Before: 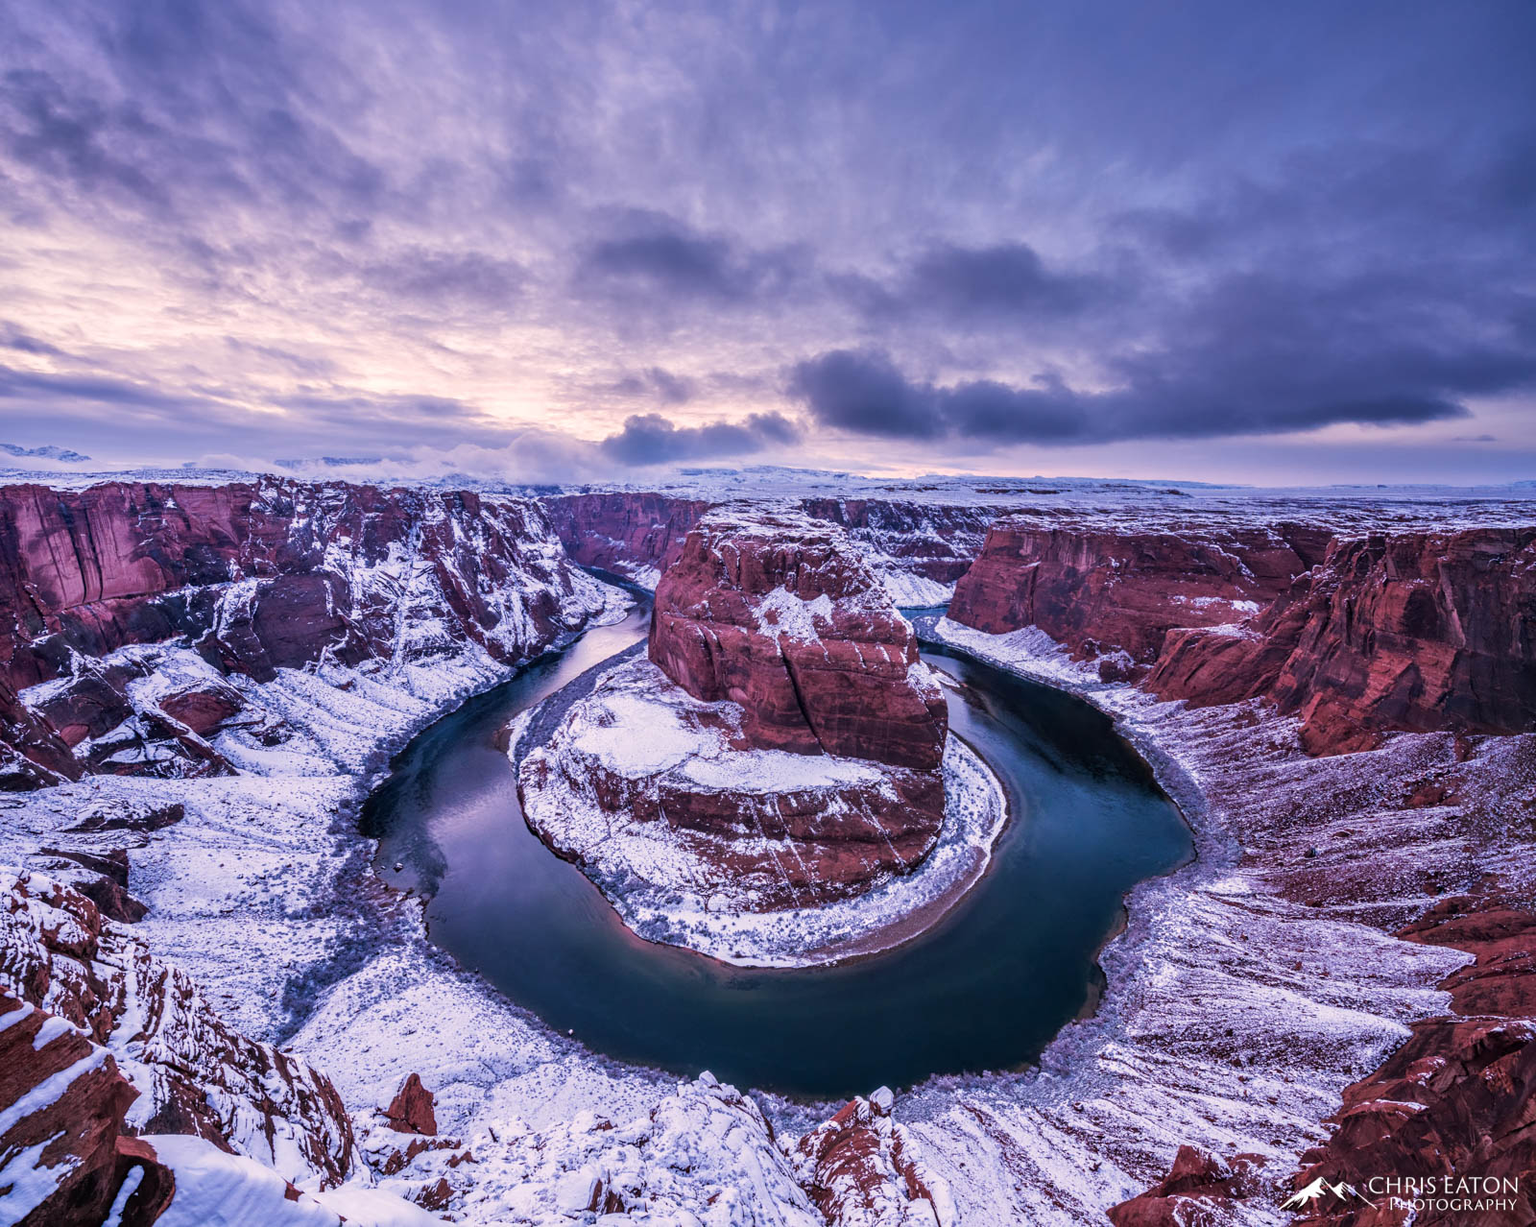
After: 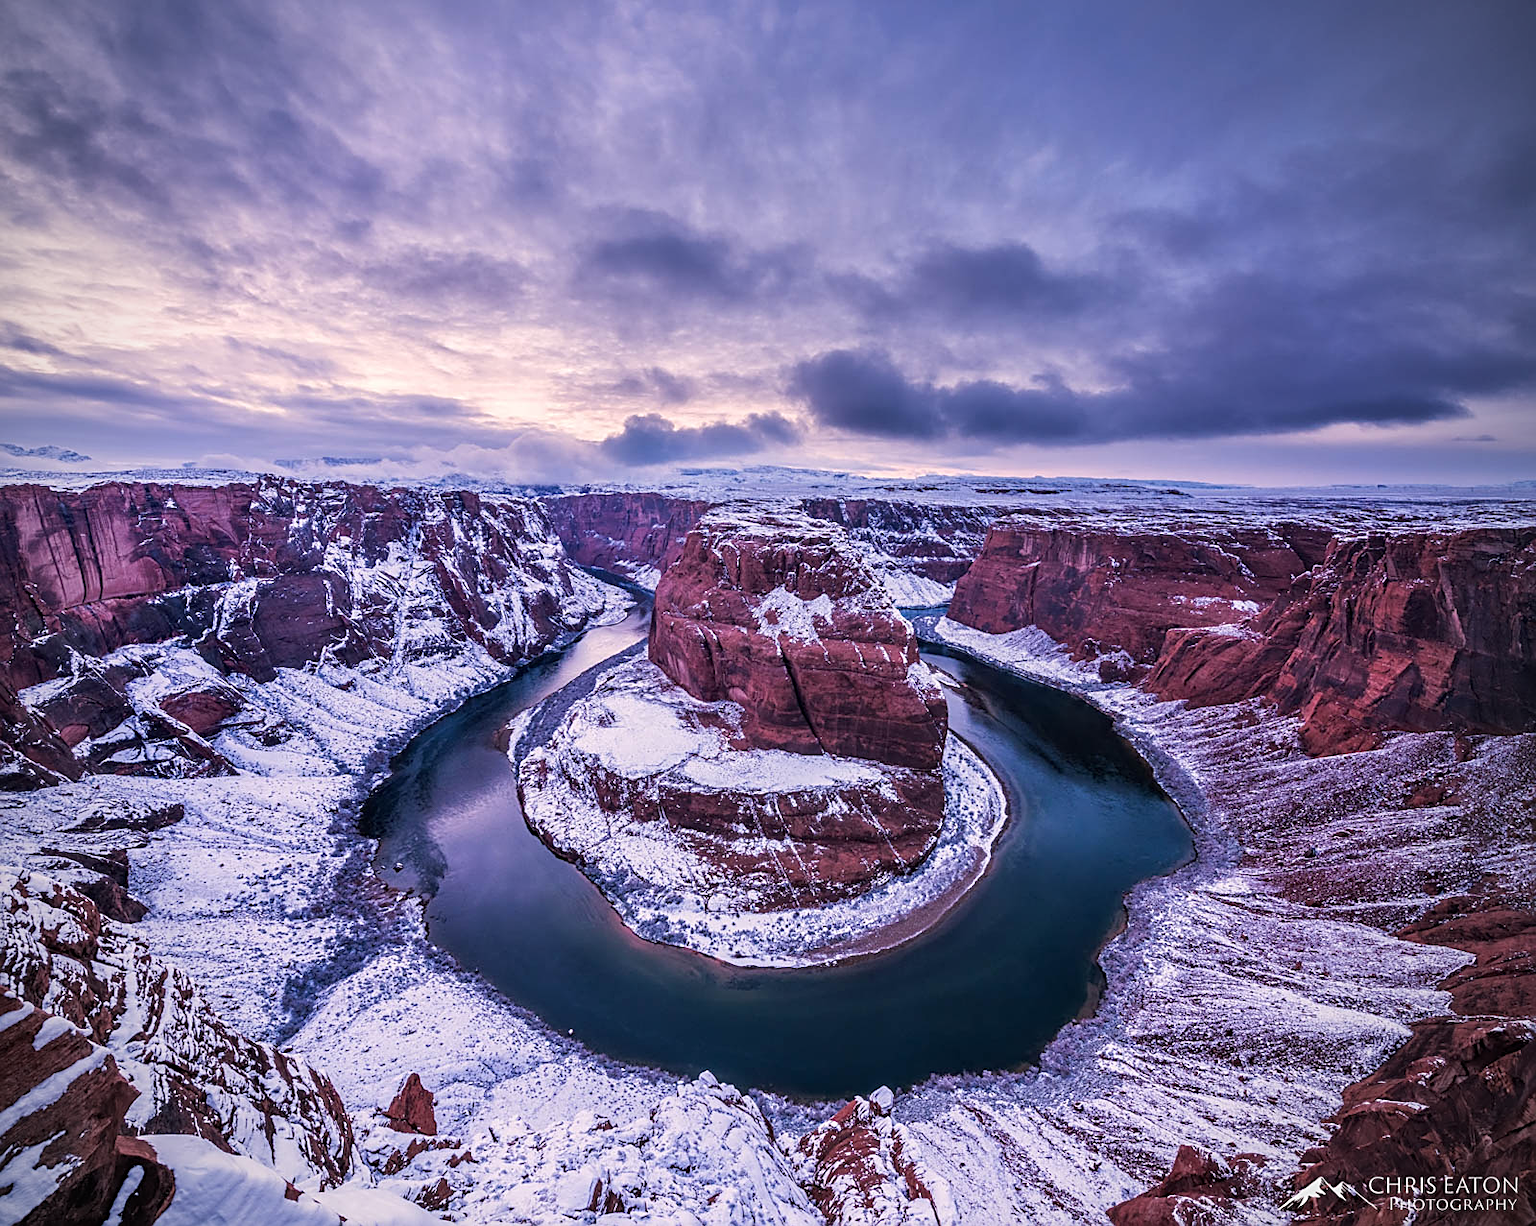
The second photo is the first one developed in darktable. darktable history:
vignetting: fall-off radius 60.92%
sharpen: on, module defaults
